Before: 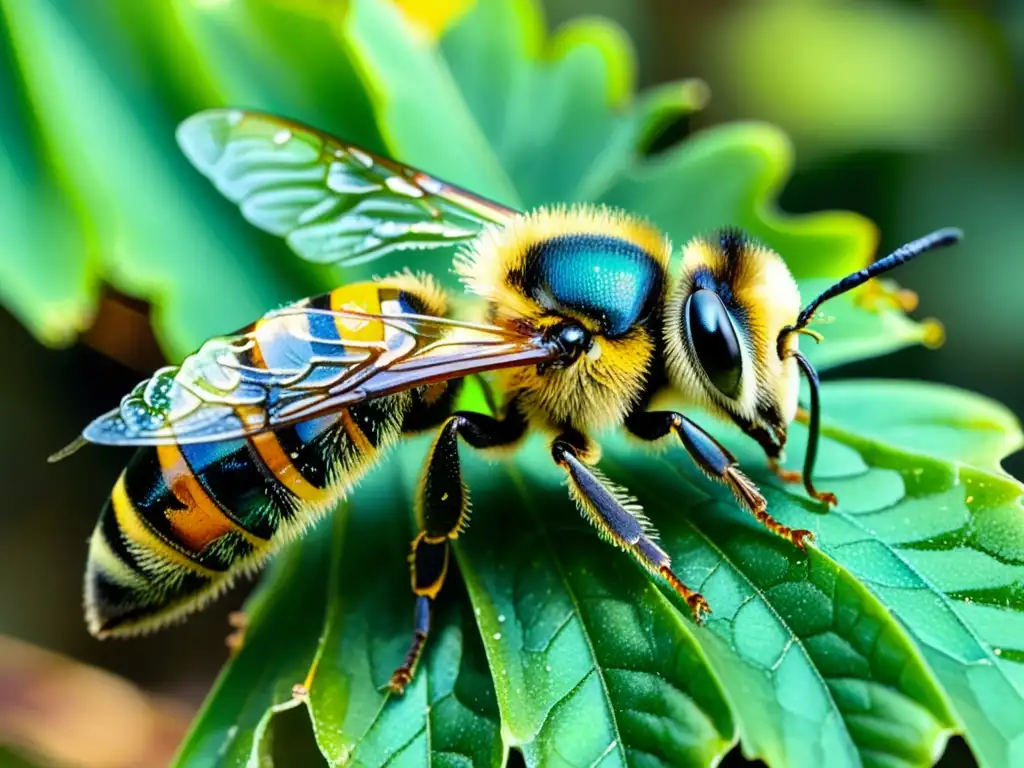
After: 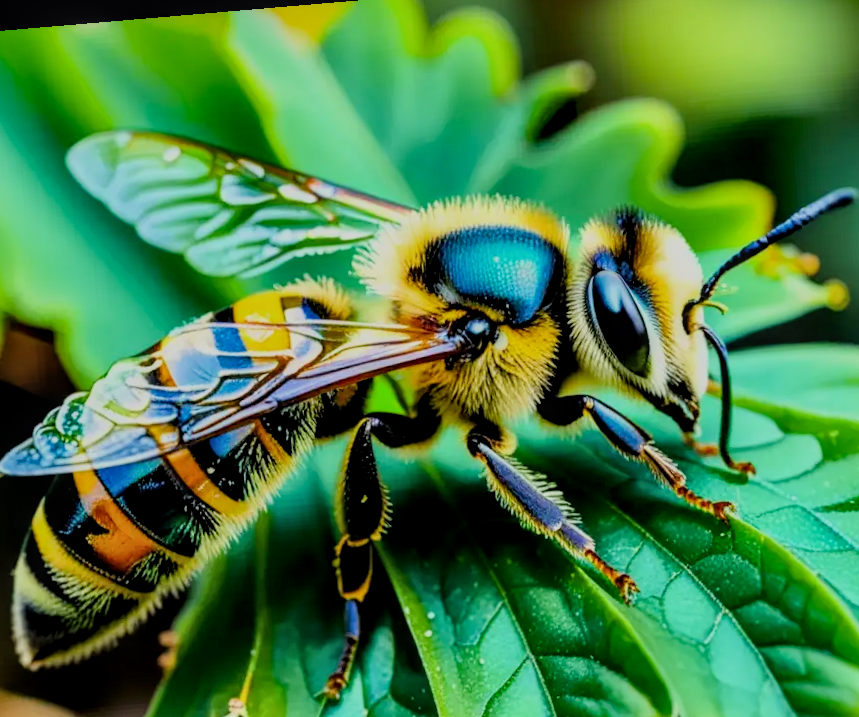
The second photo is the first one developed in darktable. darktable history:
rotate and perspective: rotation -4.86°, automatic cropping off
color balance rgb: linear chroma grading › shadows 19.44%, linear chroma grading › highlights 3.42%, linear chroma grading › mid-tones 10.16%
filmic rgb: black relative exposure -7.15 EV, white relative exposure 5.36 EV, hardness 3.02, color science v6 (2022)
local contrast: detail 130%
crop: left 11.225%, top 5.381%, right 9.565%, bottom 10.314%
